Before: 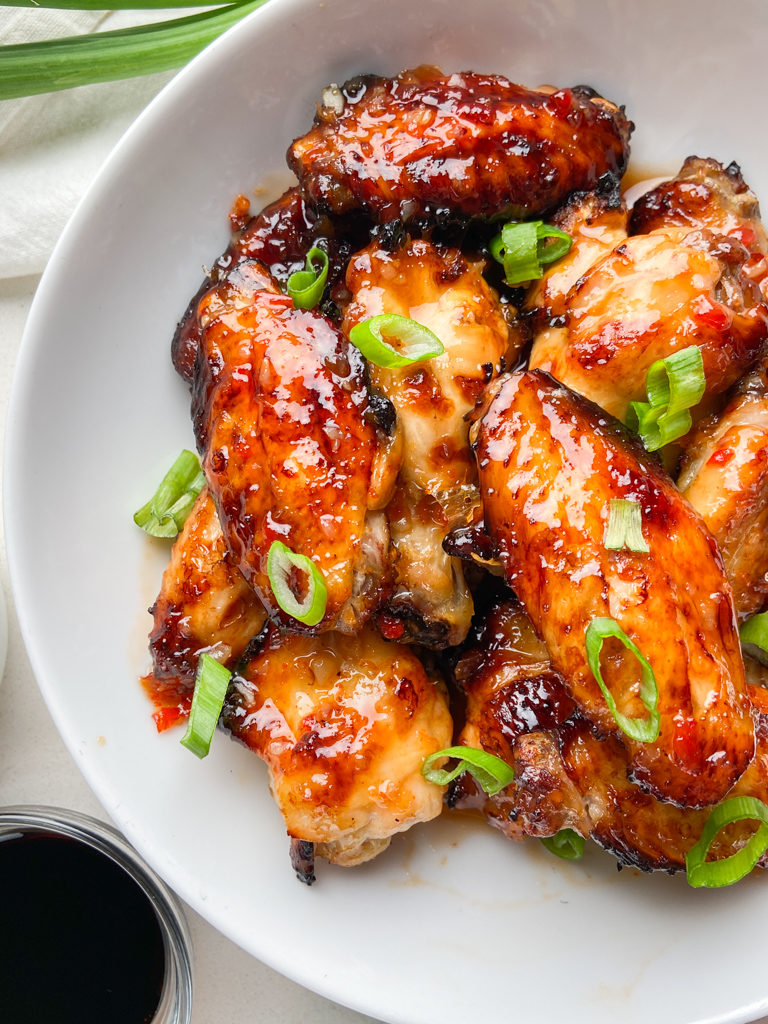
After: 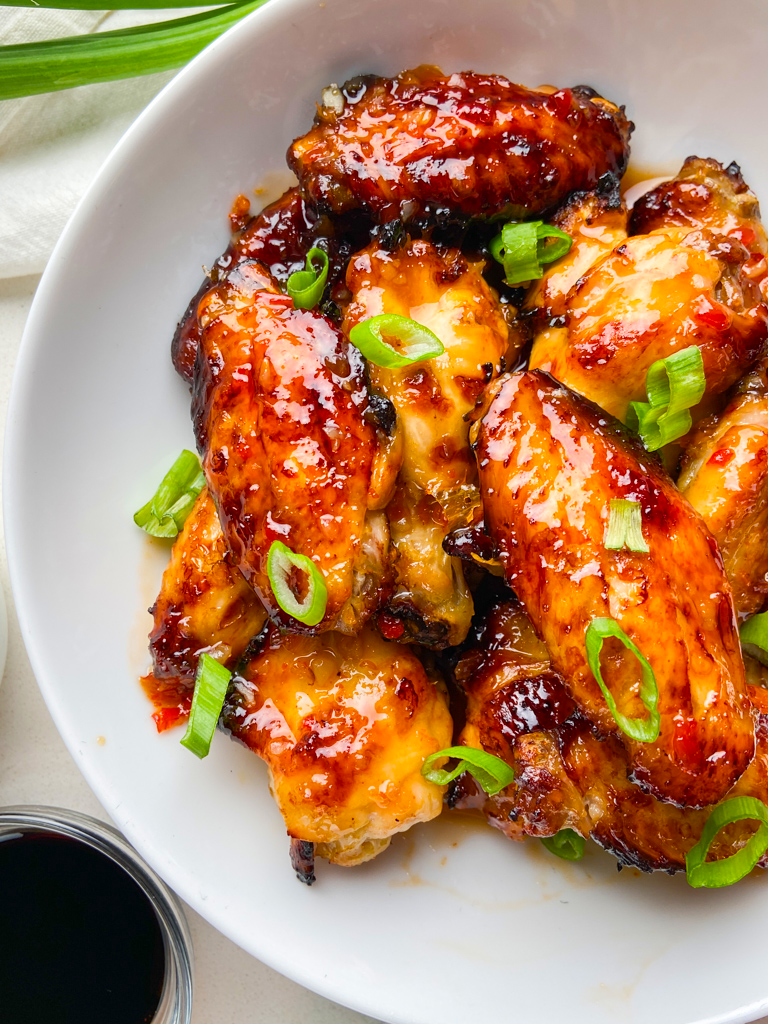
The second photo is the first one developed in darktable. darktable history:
color balance rgb: shadows lift › hue 85.47°, perceptual saturation grading › global saturation 29.85%, global vibrance 20%
